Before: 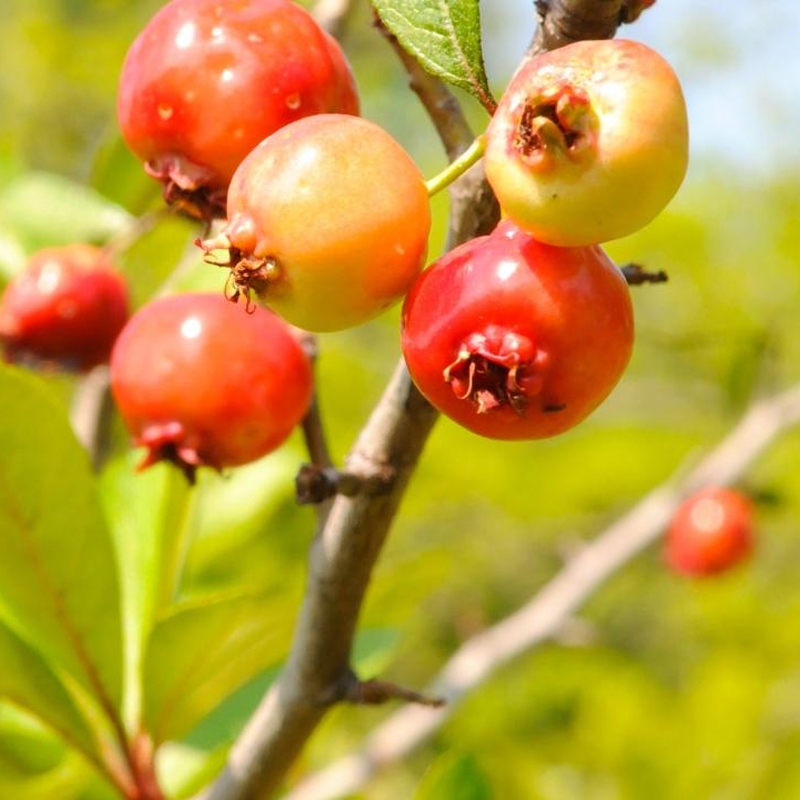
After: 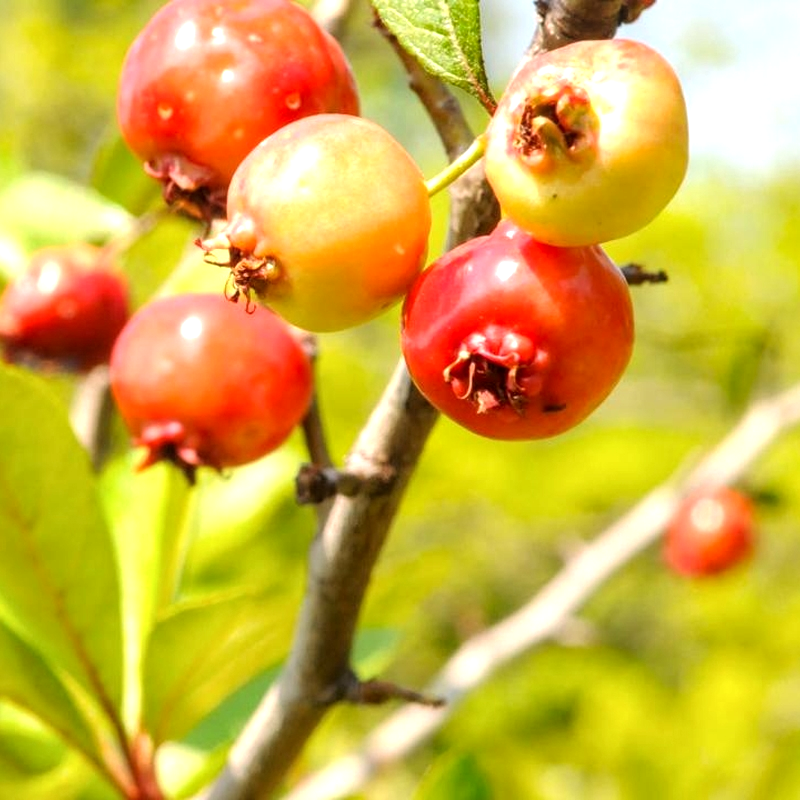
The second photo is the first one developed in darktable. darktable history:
tone equalizer: -8 EV -0.434 EV, -7 EV -0.396 EV, -6 EV -0.33 EV, -5 EV -0.231 EV, -3 EV 0.25 EV, -2 EV 0.324 EV, -1 EV 0.383 EV, +0 EV 0.439 EV
local contrast: on, module defaults
